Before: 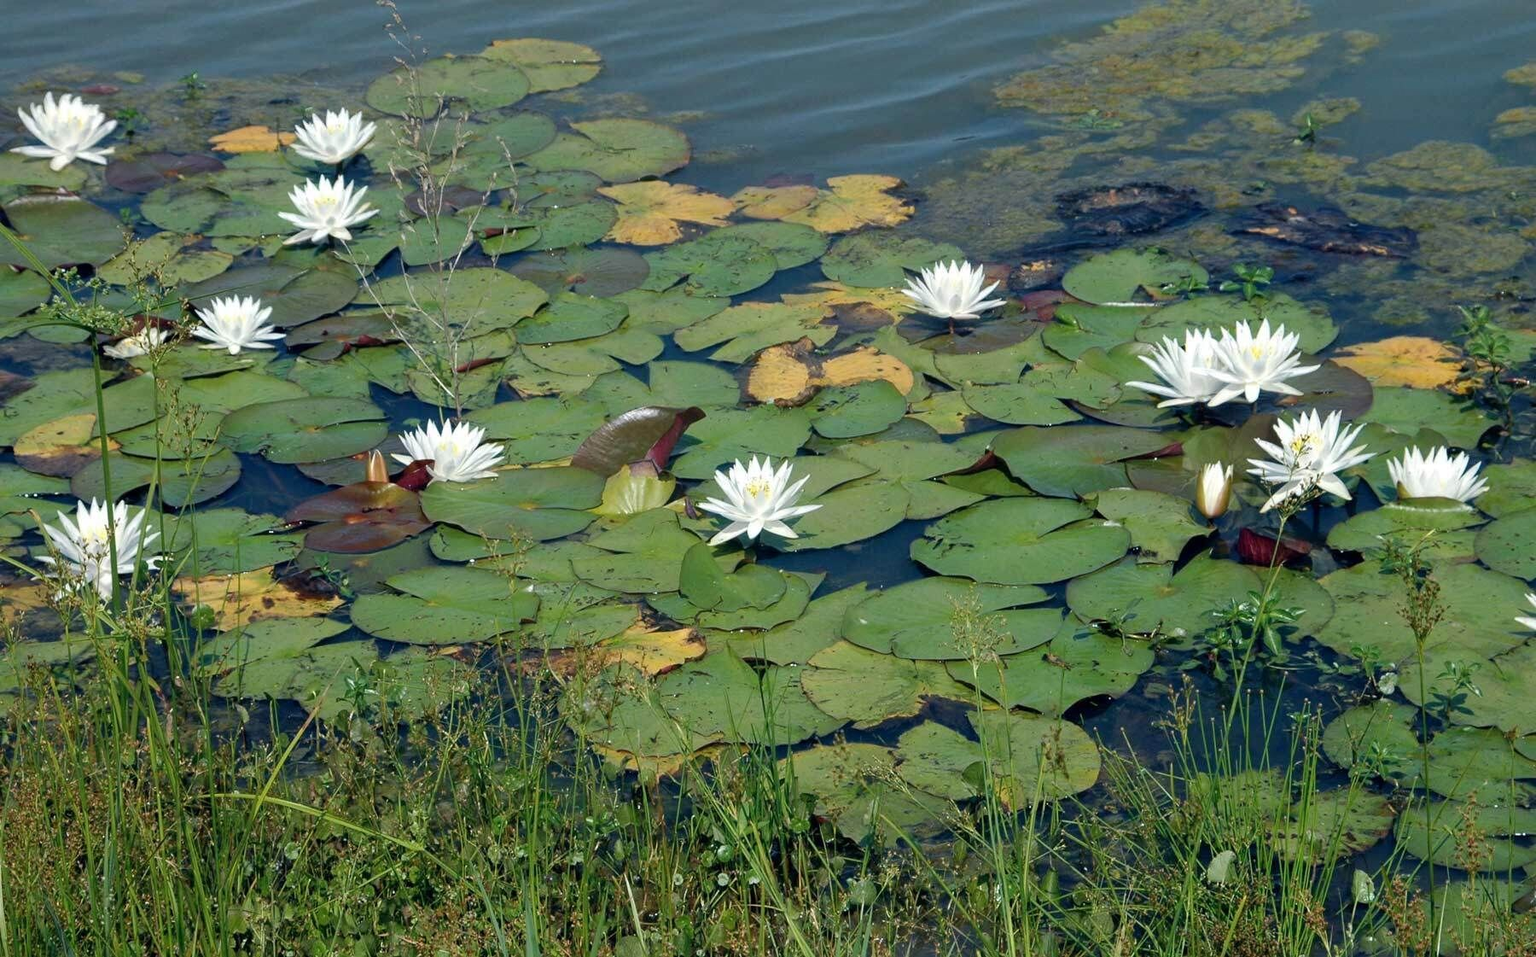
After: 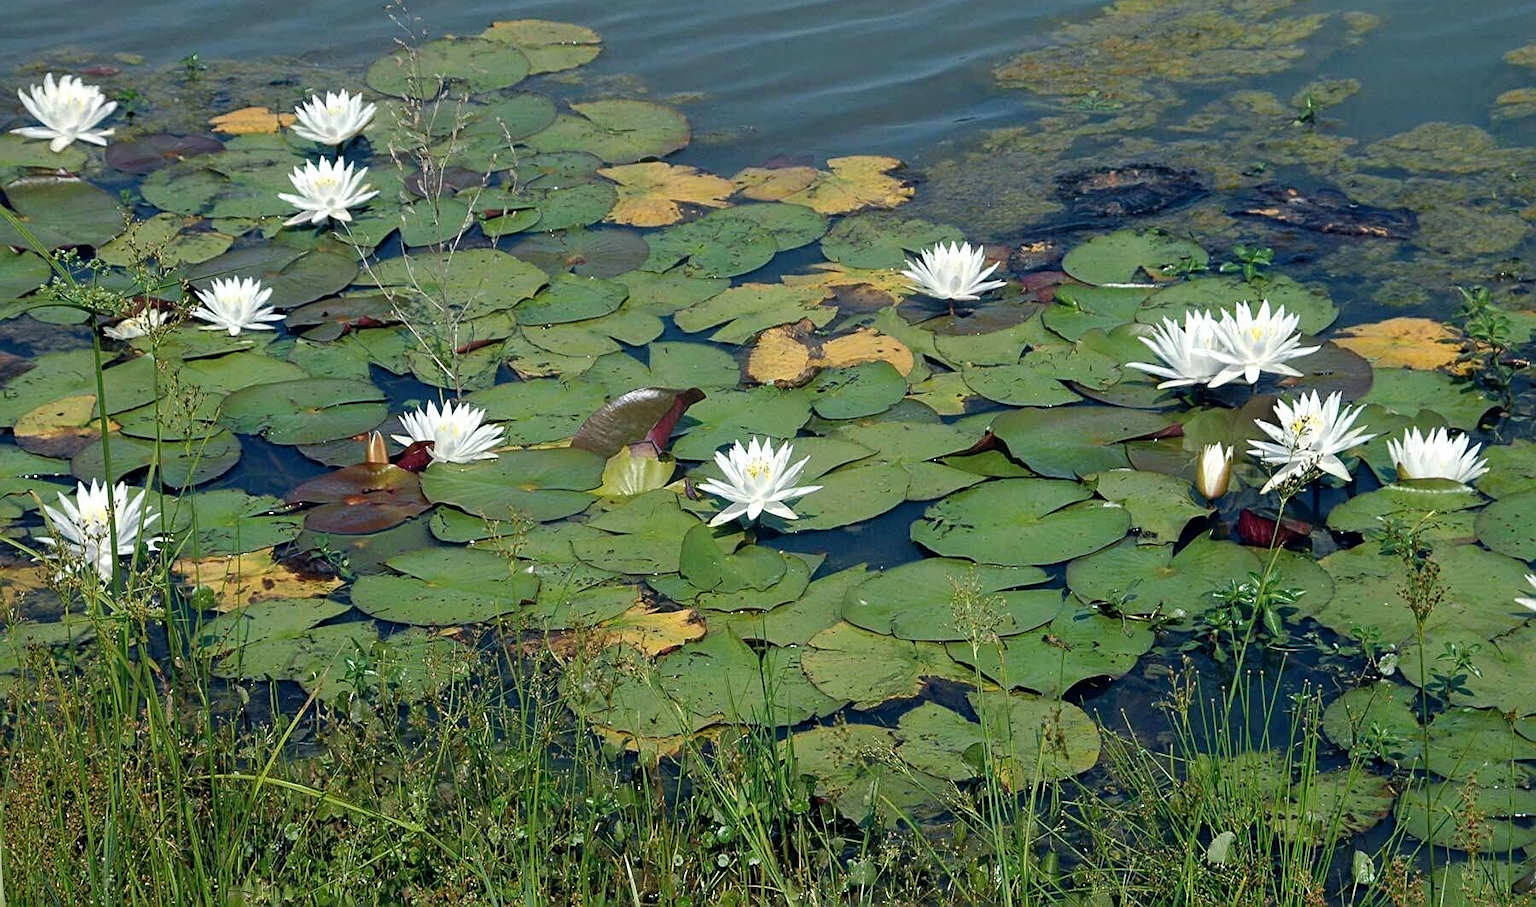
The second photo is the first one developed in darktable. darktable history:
crop and rotate: top 2.054%, bottom 3.111%
sharpen: on, module defaults
